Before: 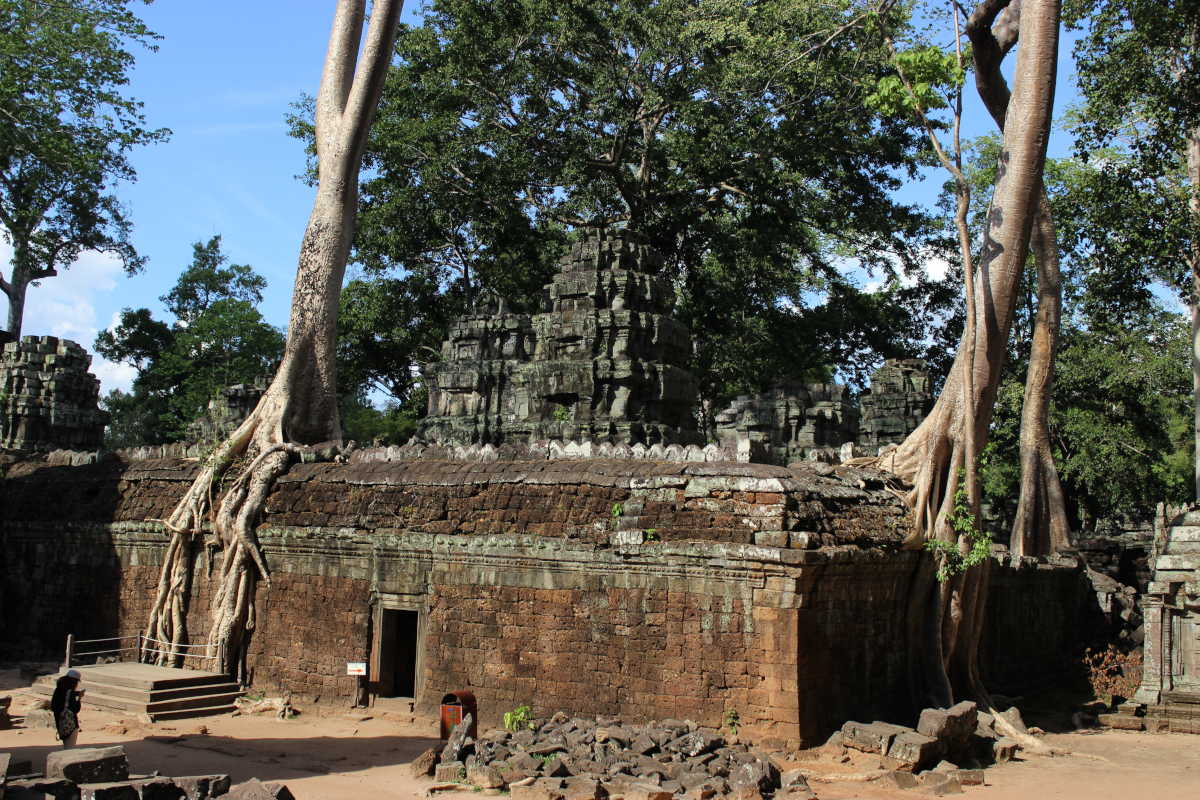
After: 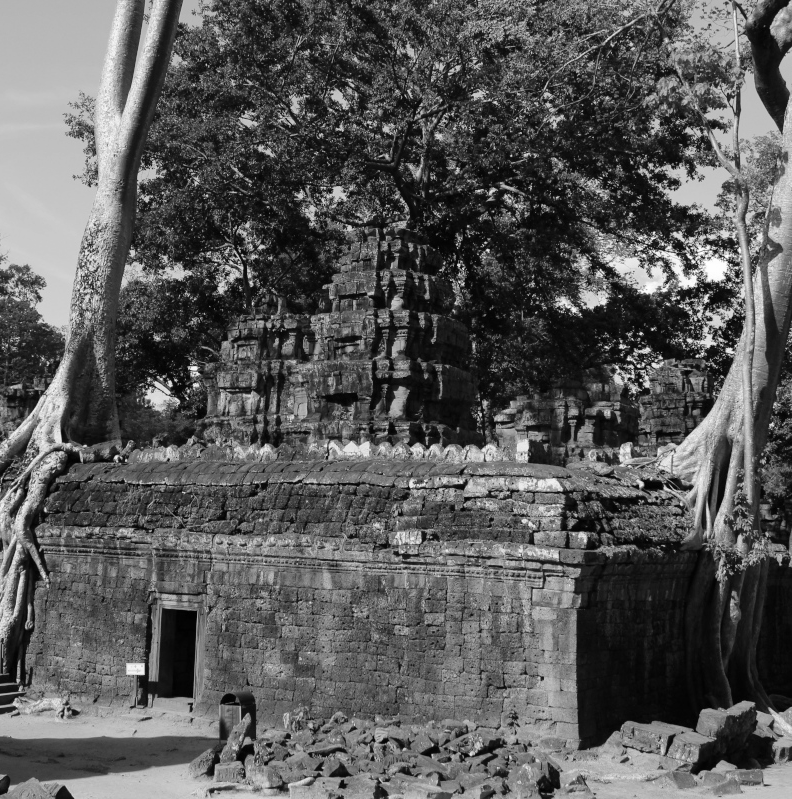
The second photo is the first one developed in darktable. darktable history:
color zones: curves: ch0 [(0.004, 0.588) (0.116, 0.636) (0.259, 0.476) (0.423, 0.464) (0.75, 0.5)]; ch1 [(0, 0) (0.143, 0) (0.286, 0) (0.429, 0) (0.571, 0) (0.714, 0) (0.857, 0)]
crop and rotate: left 18.442%, right 15.508%
white balance: red 0.976, blue 1.04
